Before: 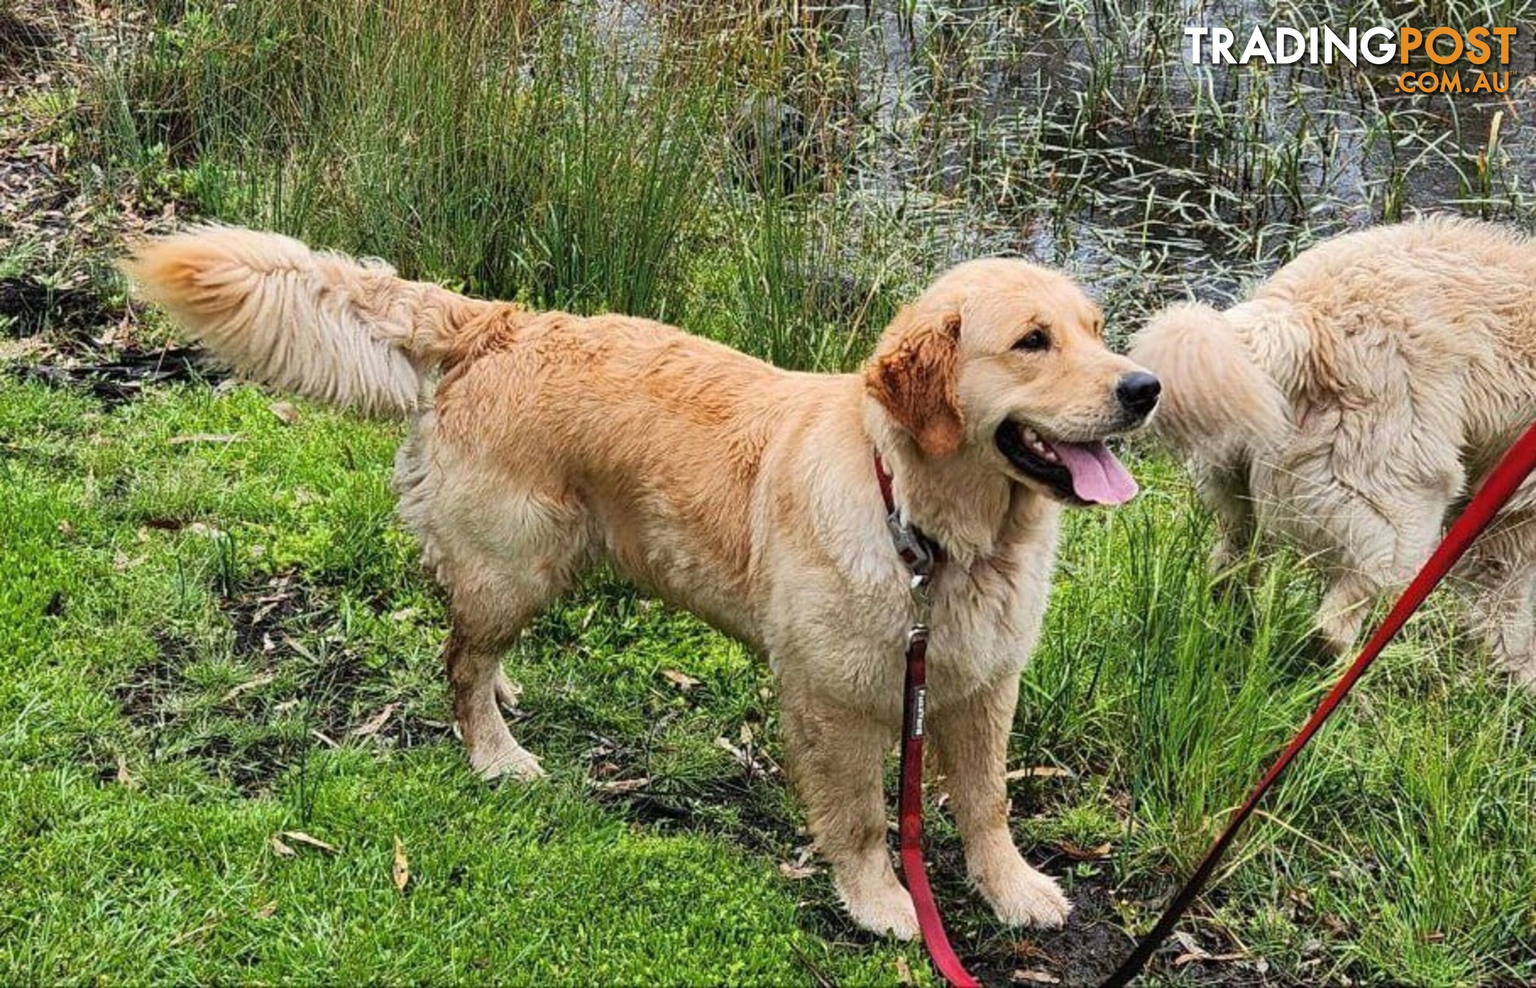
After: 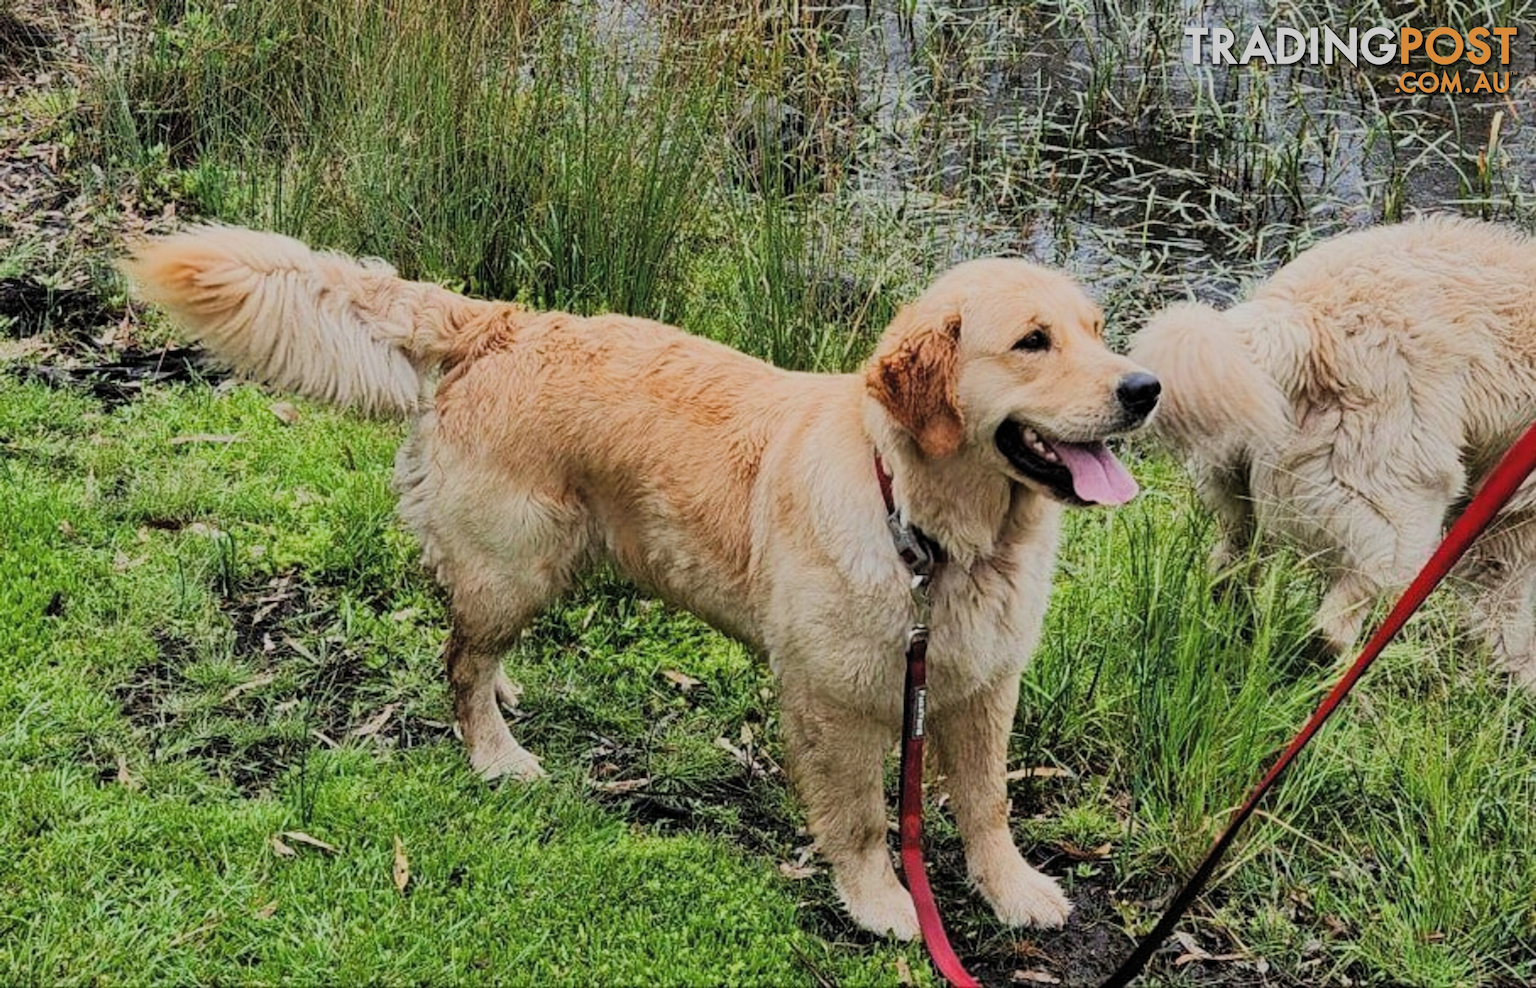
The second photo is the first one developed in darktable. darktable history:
filmic rgb: black relative exposure -7.65 EV, white relative exposure 4.56 EV, hardness 3.61, preserve chrominance RGB euclidean norm, color science v5 (2021), contrast in shadows safe, contrast in highlights safe
